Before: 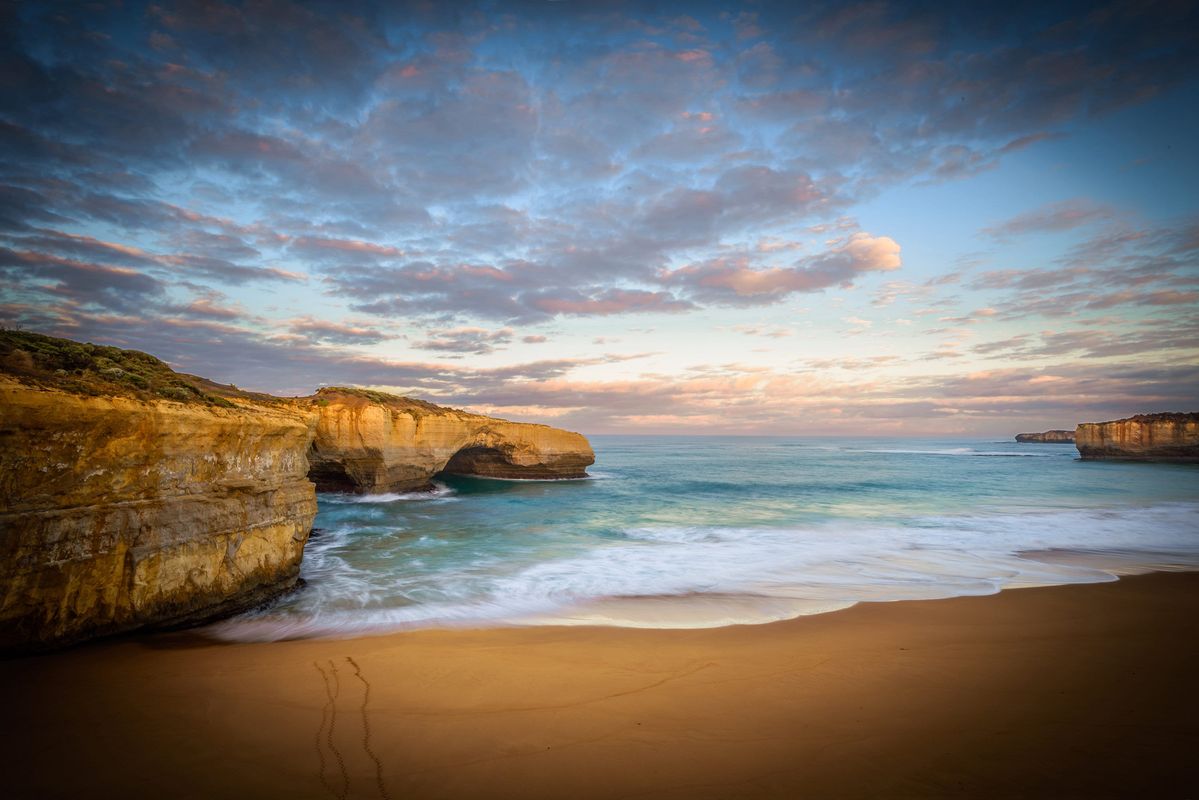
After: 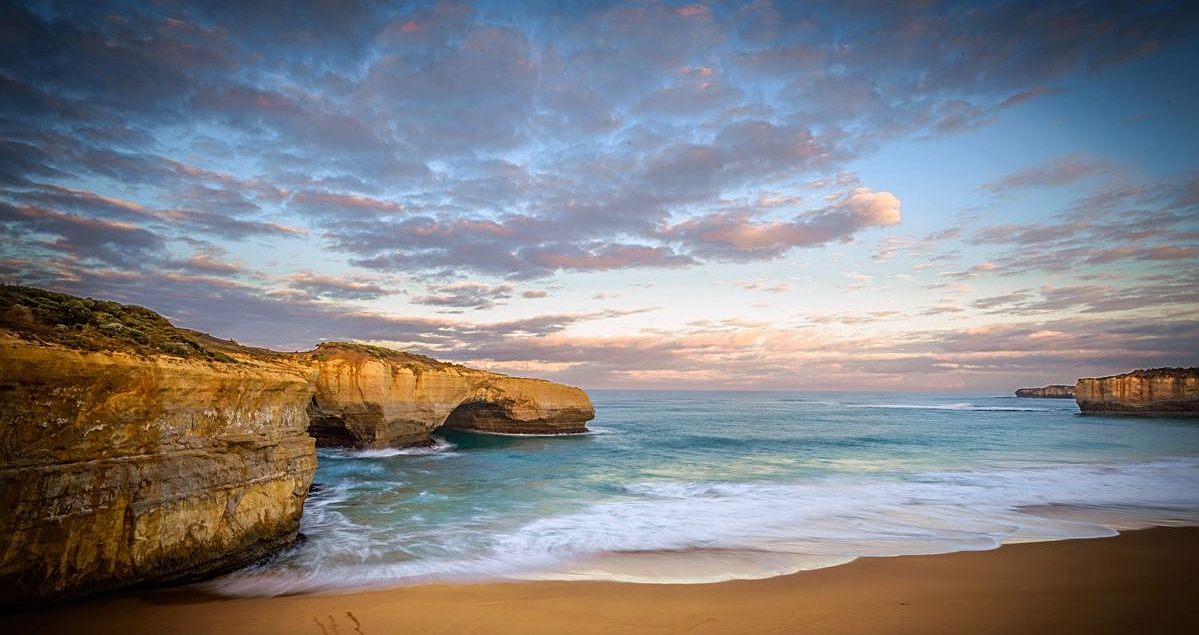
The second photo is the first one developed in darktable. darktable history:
tone equalizer: -8 EV -1.84 EV, -7 EV -1.16 EV, -6 EV -1.62 EV, smoothing diameter 25%, edges refinement/feathering 10, preserve details guided filter
crop and rotate: top 5.667%, bottom 14.937%
sharpen: on, module defaults
white balance: red 1.004, blue 1.024
